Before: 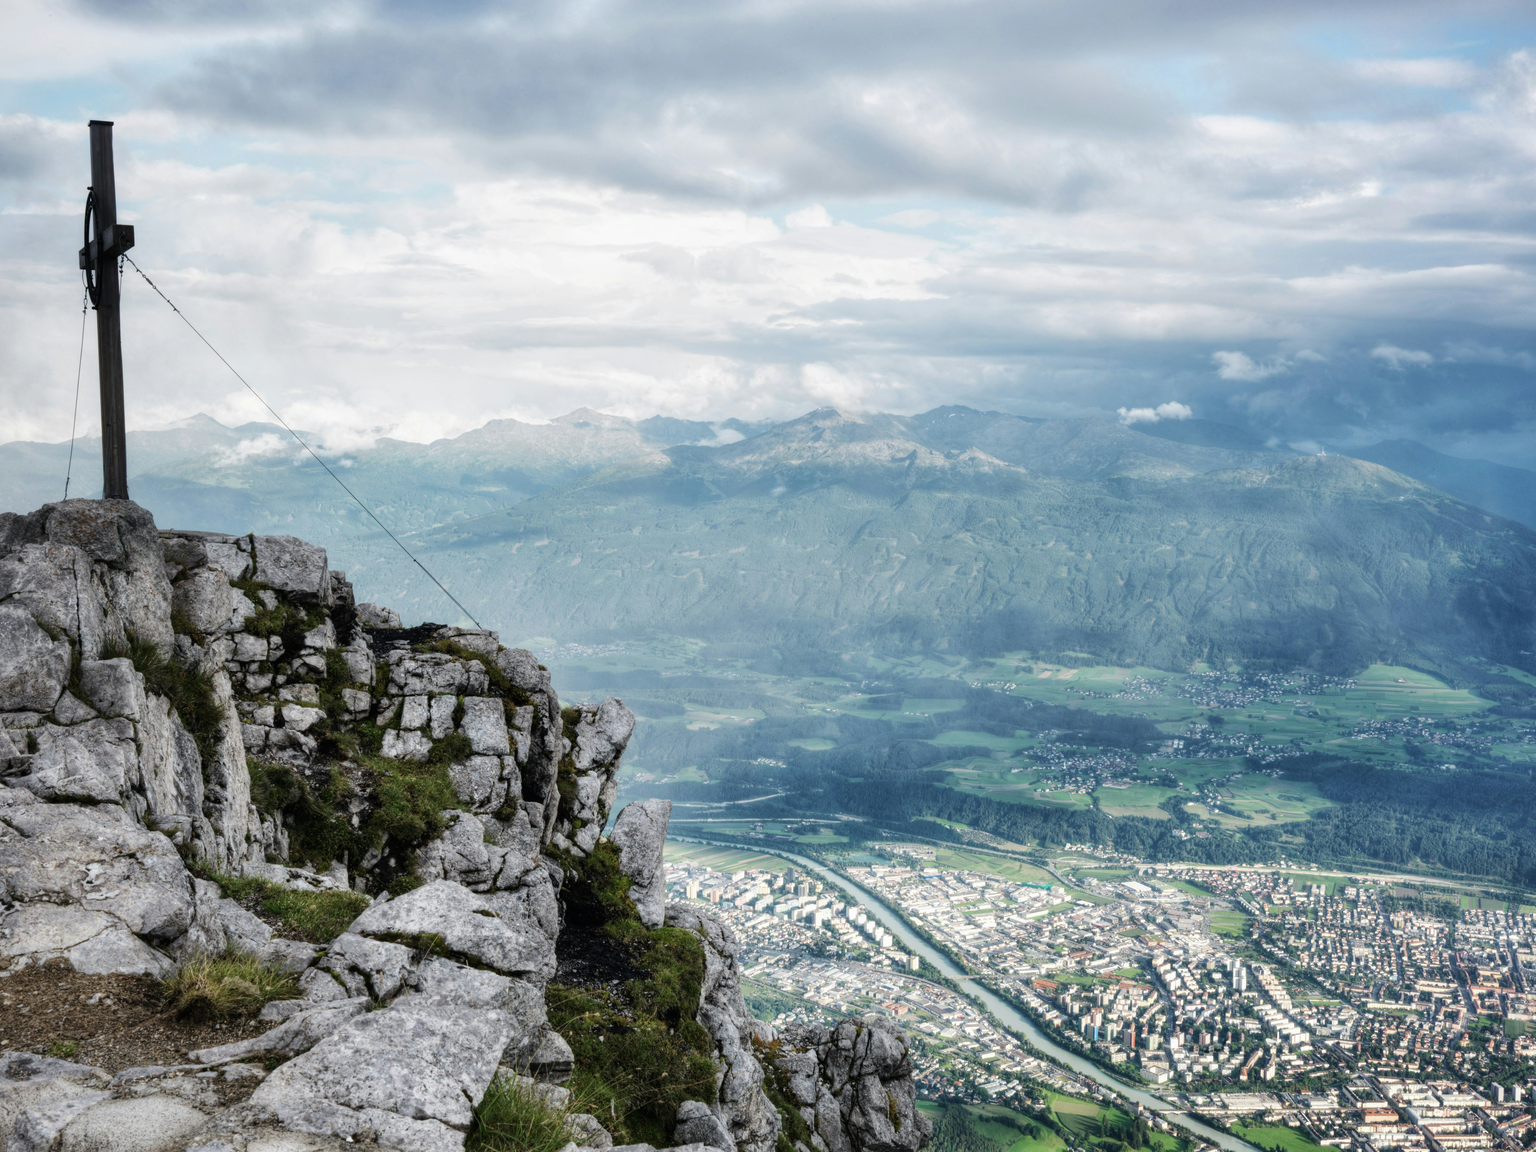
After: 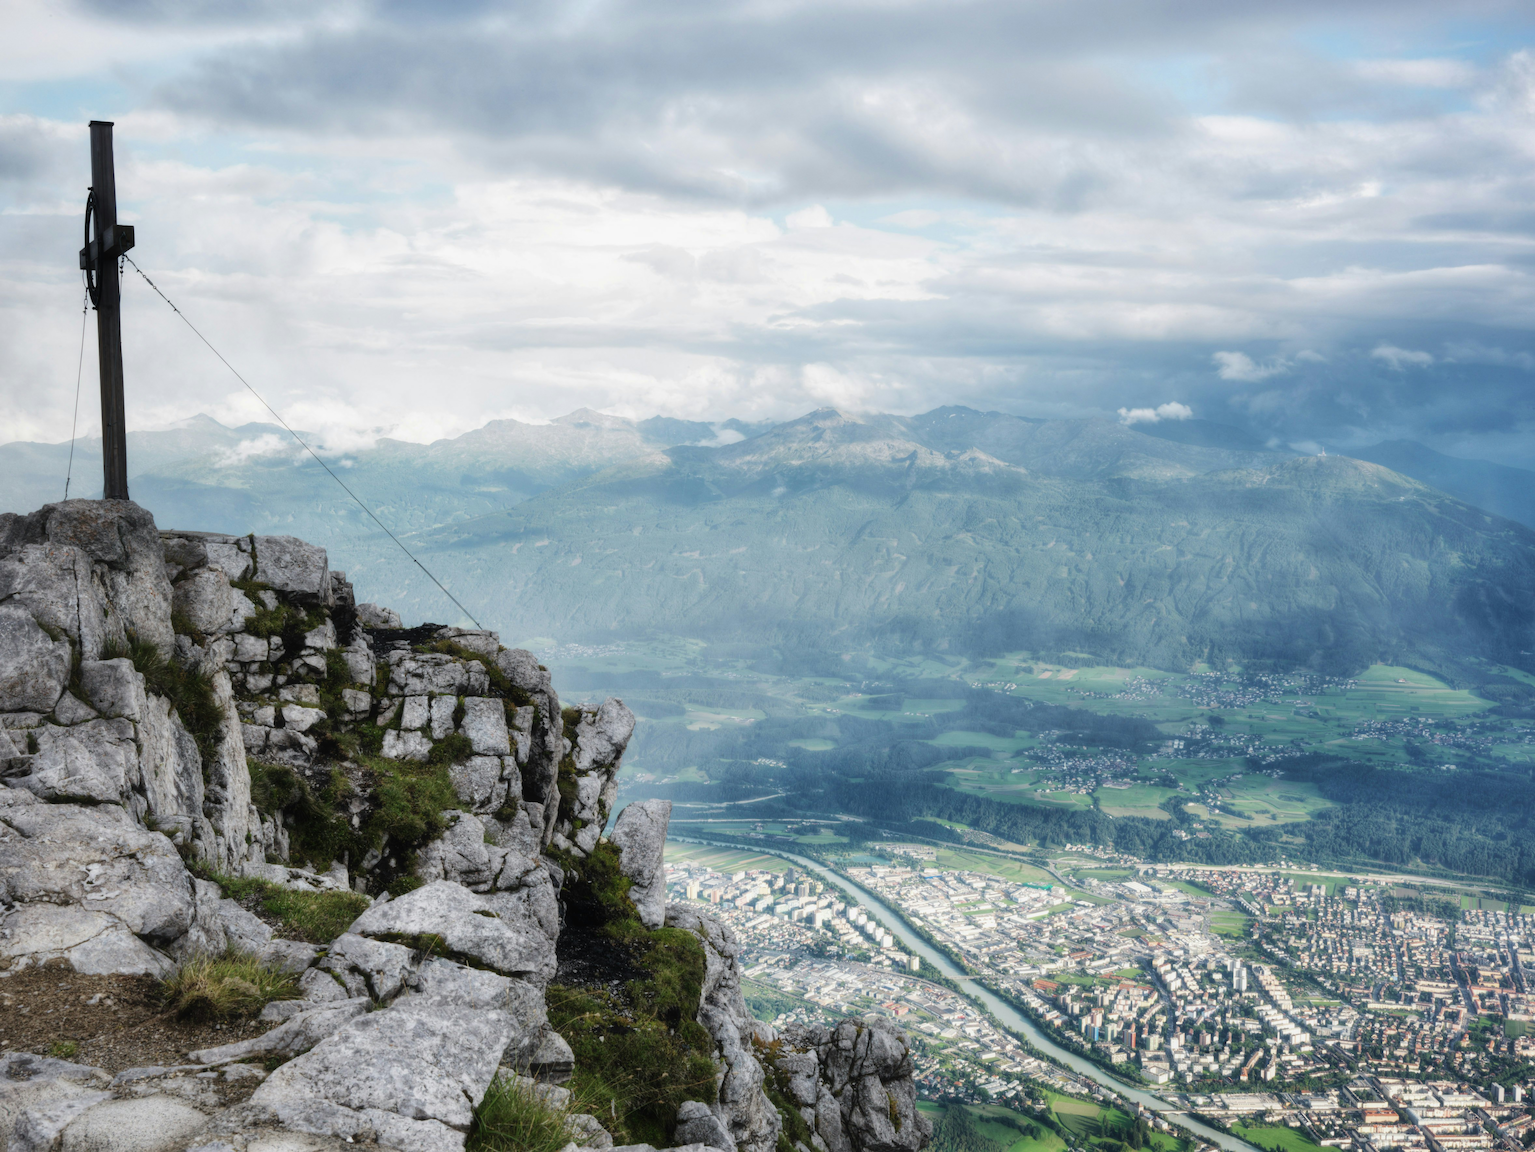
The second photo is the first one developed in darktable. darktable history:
contrast equalizer: y [[0.5, 0.542, 0.583, 0.625, 0.667, 0.708], [0.5 ×6], [0.5 ×6], [0, 0.033, 0.067, 0.1, 0.133, 0.167], [0, 0.05, 0.1, 0.15, 0.2, 0.25]], mix -0.315
